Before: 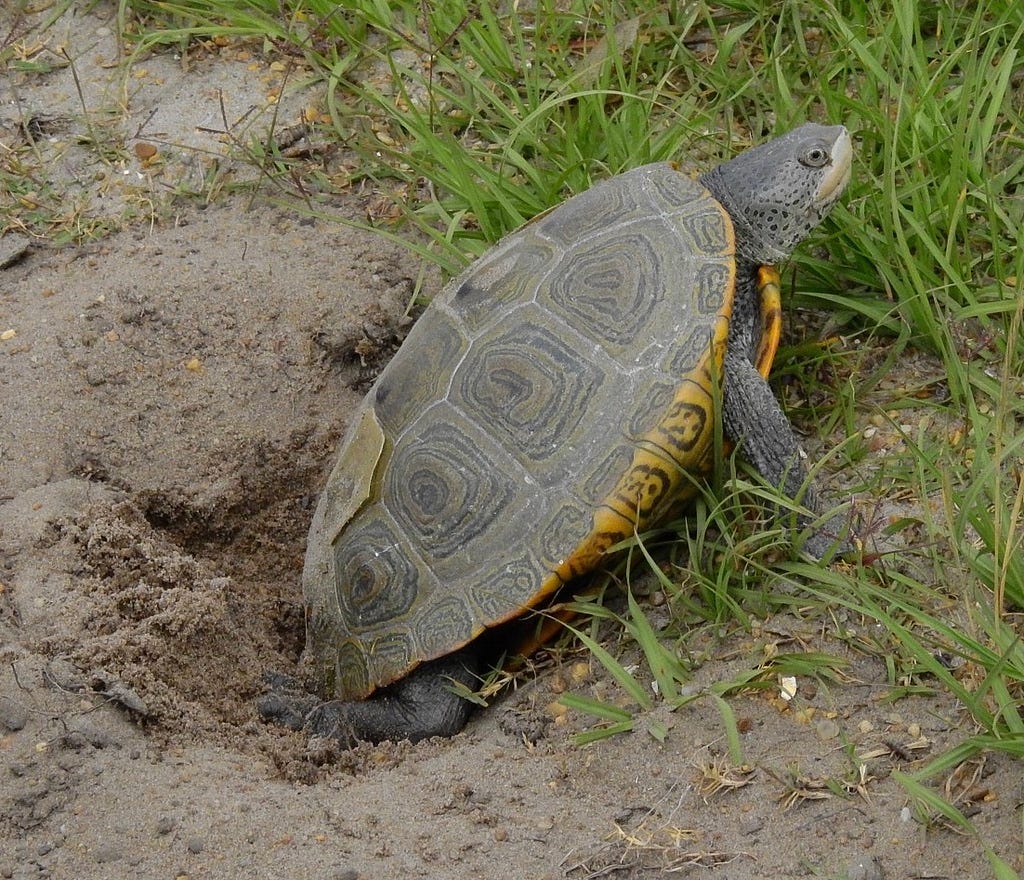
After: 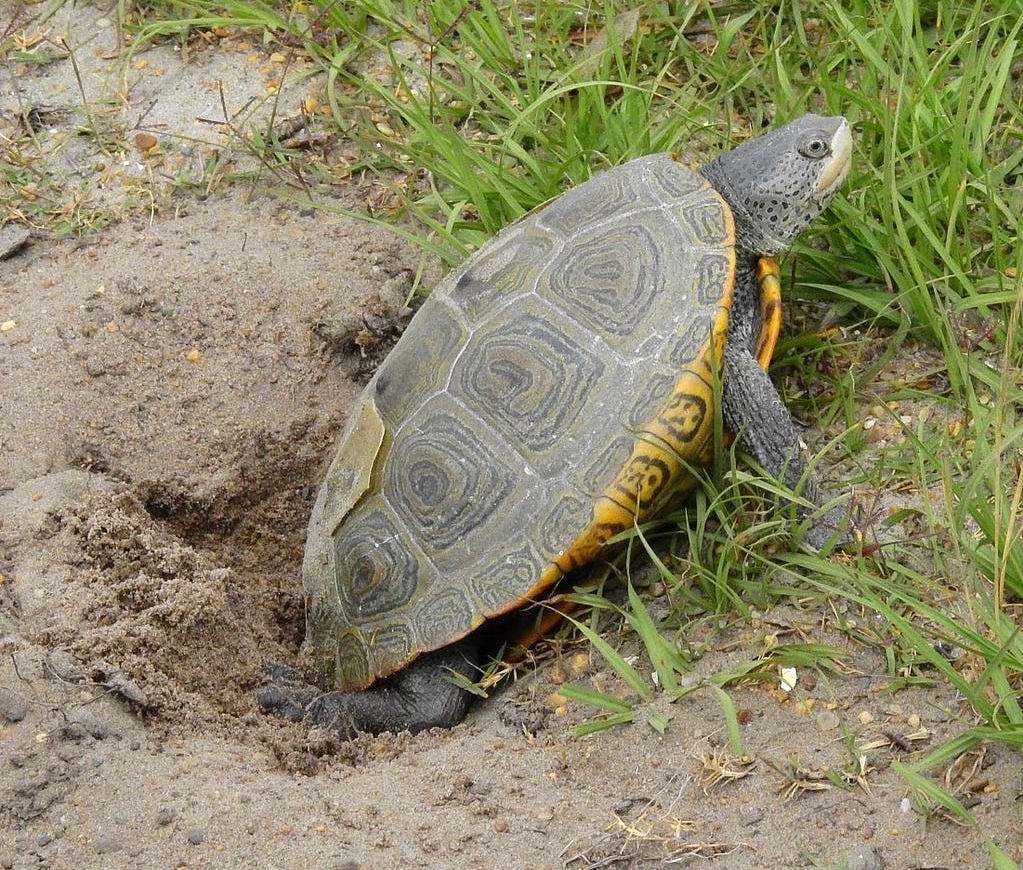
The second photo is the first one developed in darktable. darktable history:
crop: top 1.049%, right 0.001%
exposure: exposure 0.6 EV, compensate highlight preservation false
